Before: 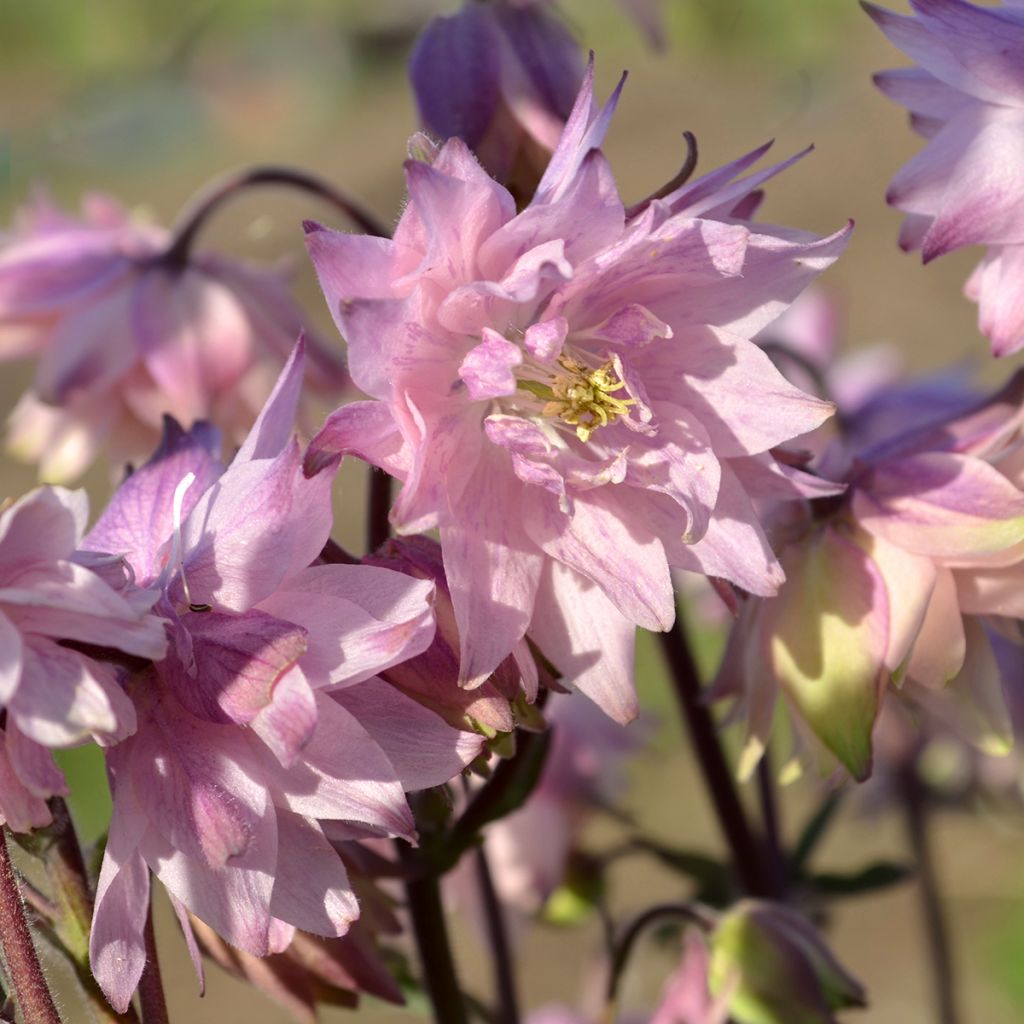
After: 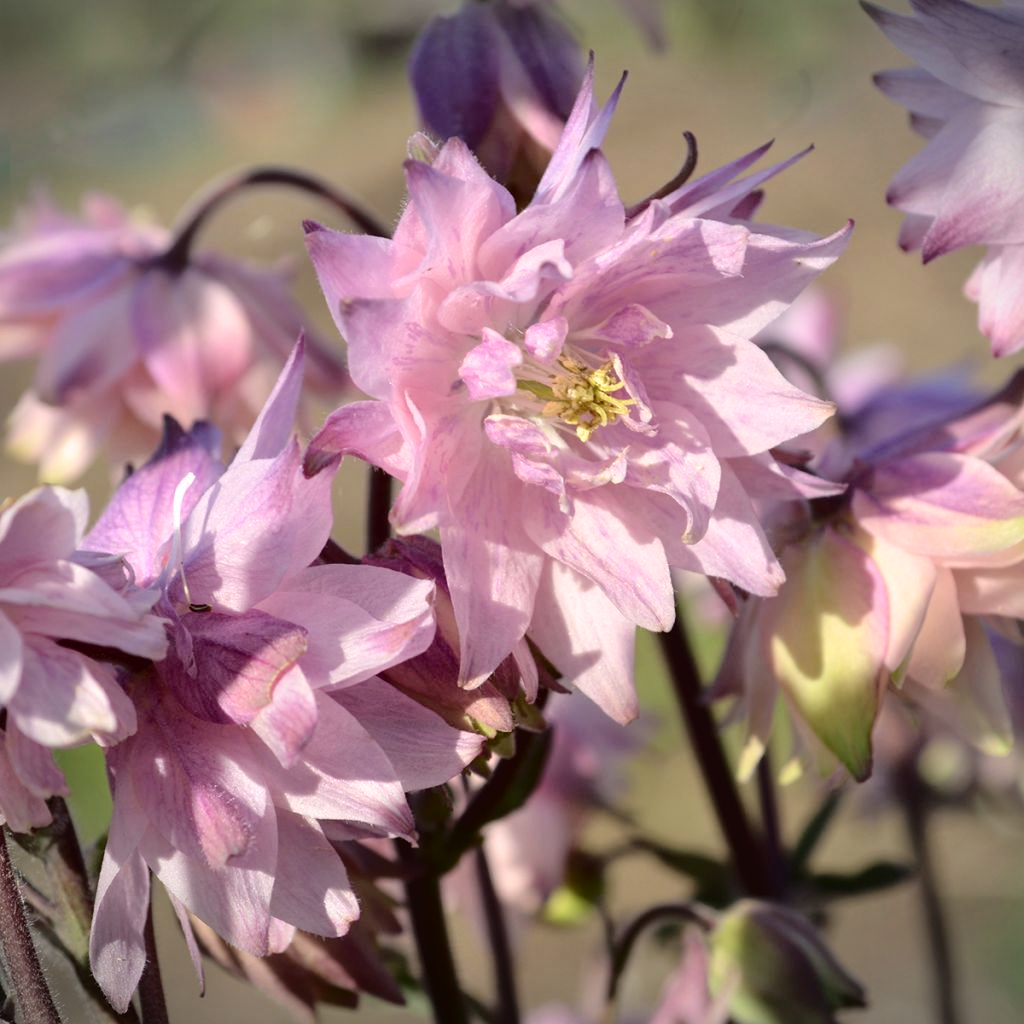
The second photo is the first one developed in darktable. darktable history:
vignetting: fall-off start 97.18%, width/height ratio 1.186
tone curve: curves: ch0 [(0, 0) (0.003, 0.031) (0.011, 0.031) (0.025, 0.03) (0.044, 0.035) (0.069, 0.054) (0.1, 0.081) (0.136, 0.11) (0.177, 0.147) (0.224, 0.209) (0.277, 0.283) (0.335, 0.369) (0.399, 0.44) (0.468, 0.517) (0.543, 0.601) (0.623, 0.684) (0.709, 0.766) (0.801, 0.846) (0.898, 0.927) (1, 1)], color space Lab, independent channels, preserve colors none
